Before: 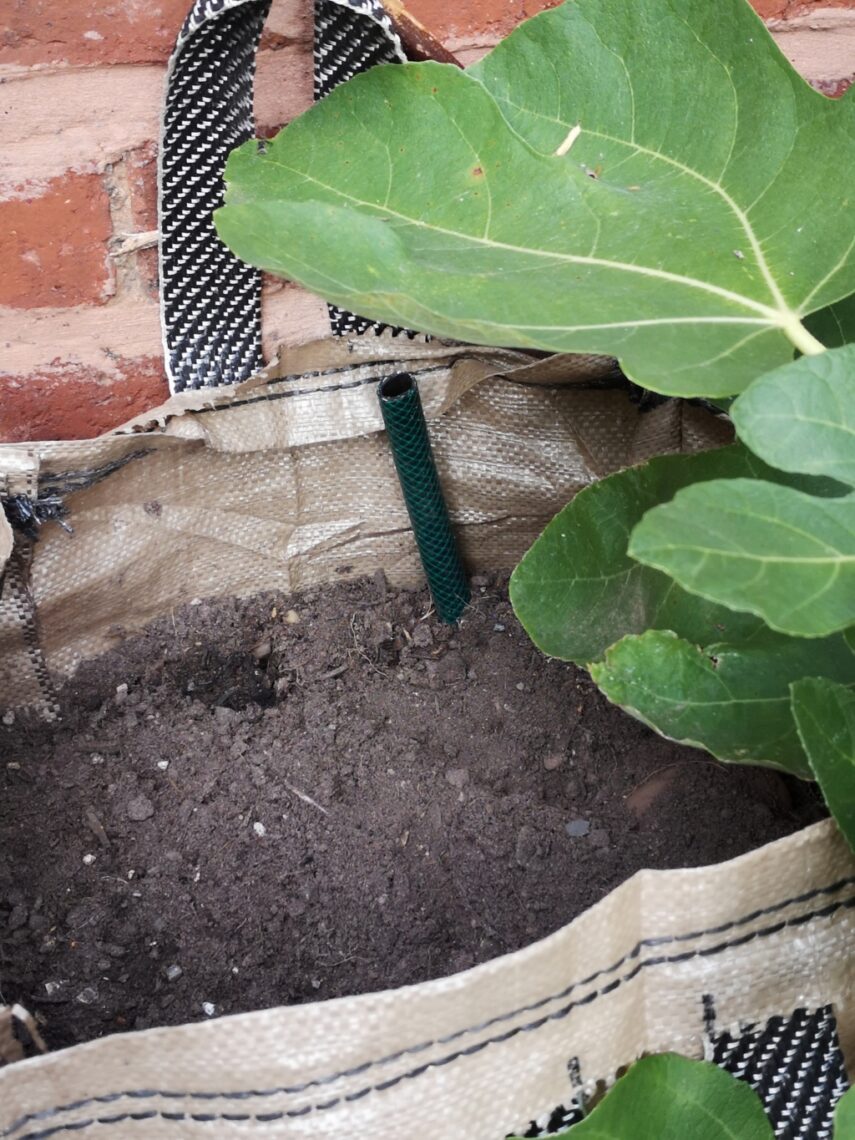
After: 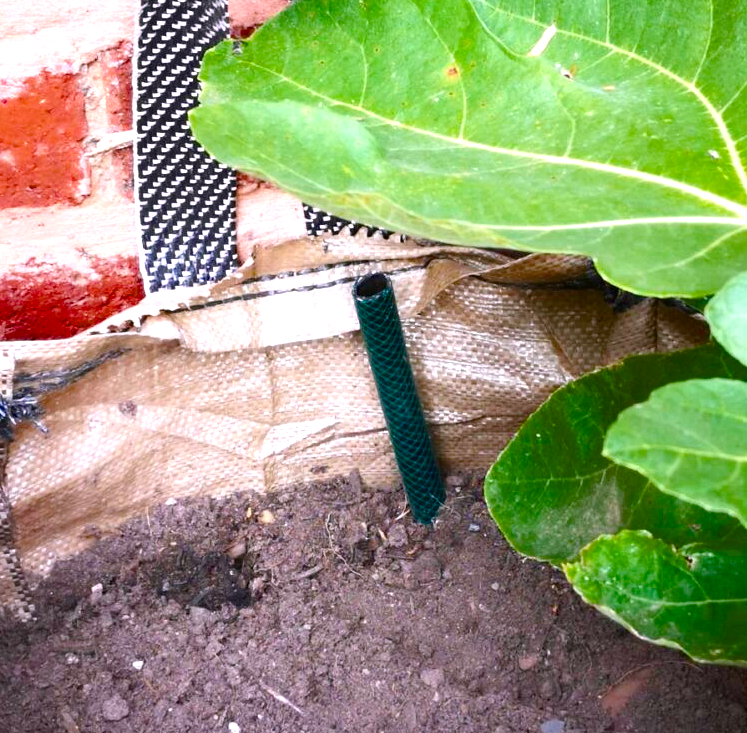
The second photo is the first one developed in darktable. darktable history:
exposure: exposure 0.992 EV, compensate highlight preservation false
color balance rgb: highlights gain › chroma 2.031%, highlights gain › hue 290.37°, perceptual saturation grading › global saturation 36.674%, perceptual saturation grading › shadows 36.207%, global vibrance 16.577%, saturation formula JzAzBz (2021)
crop: left 2.93%, top 8.833%, right 9.67%, bottom 26.795%
